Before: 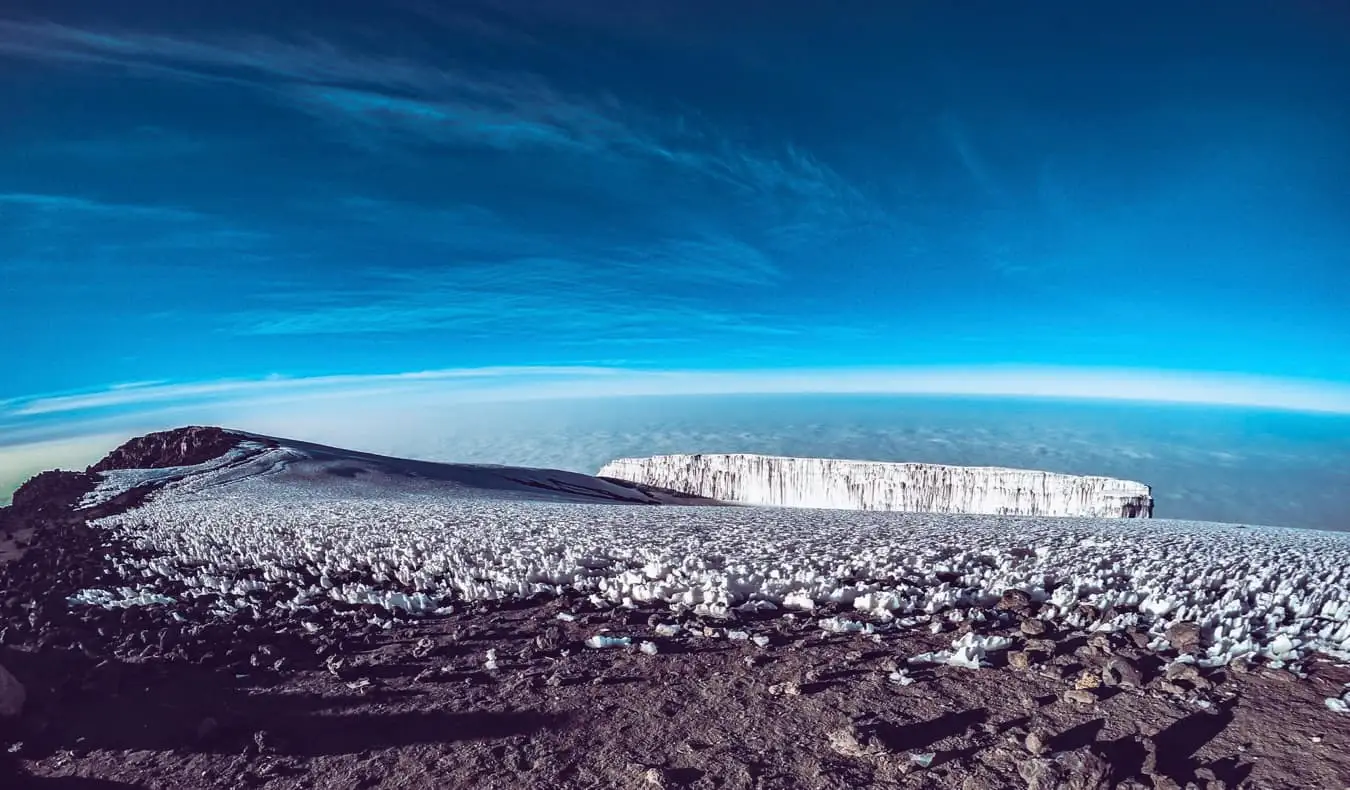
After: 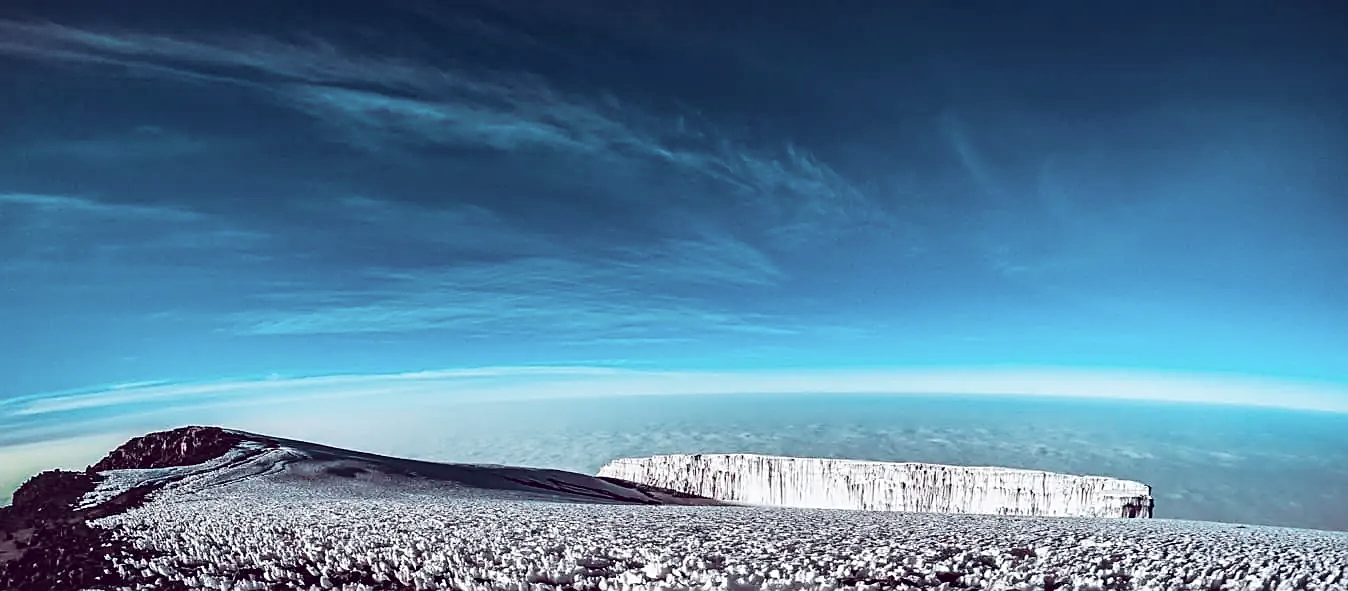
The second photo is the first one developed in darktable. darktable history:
crop: bottom 24.967%
tone curve: curves: ch0 [(0.003, 0) (0.066, 0.023) (0.149, 0.094) (0.264, 0.238) (0.395, 0.421) (0.517, 0.56) (0.688, 0.743) (0.813, 0.846) (1, 1)]; ch1 [(0, 0) (0.164, 0.115) (0.337, 0.332) (0.39, 0.398) (0.464, 0.461) (0.501, 0.5) (0.507, 0.503) (0.534, 0.537) (0.577, 0.59) (0.652, 0.681) (0.733, 0.749) (0.811, 0.796) (1, 1)]; ch2 [(0, 0) (0.337, 0.382) (0.464, 0.476) (0.501, 0.502) (0.527, 0.54) (0.551, 0.565) (0.6, 0.59) (0.687, 0.675) (1, 1)], color space Lab, independent channels, preserve colors none
sharpen: on, module defaults
